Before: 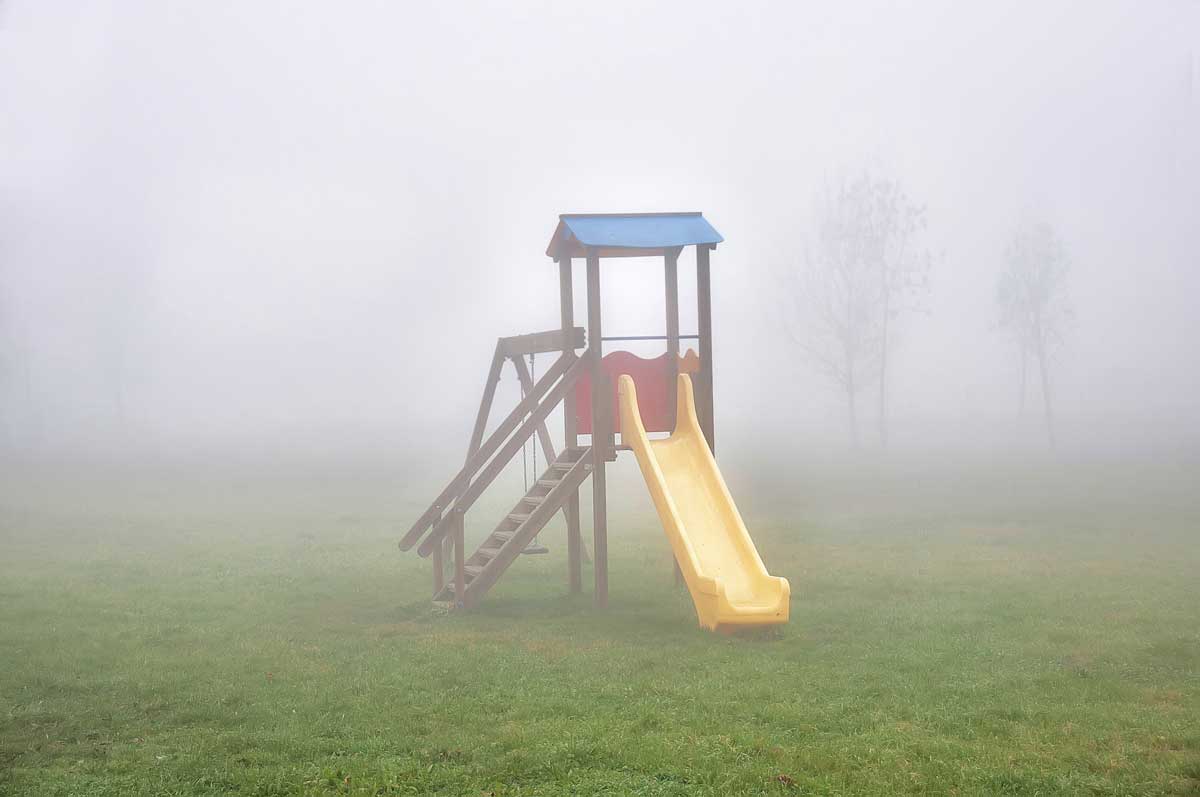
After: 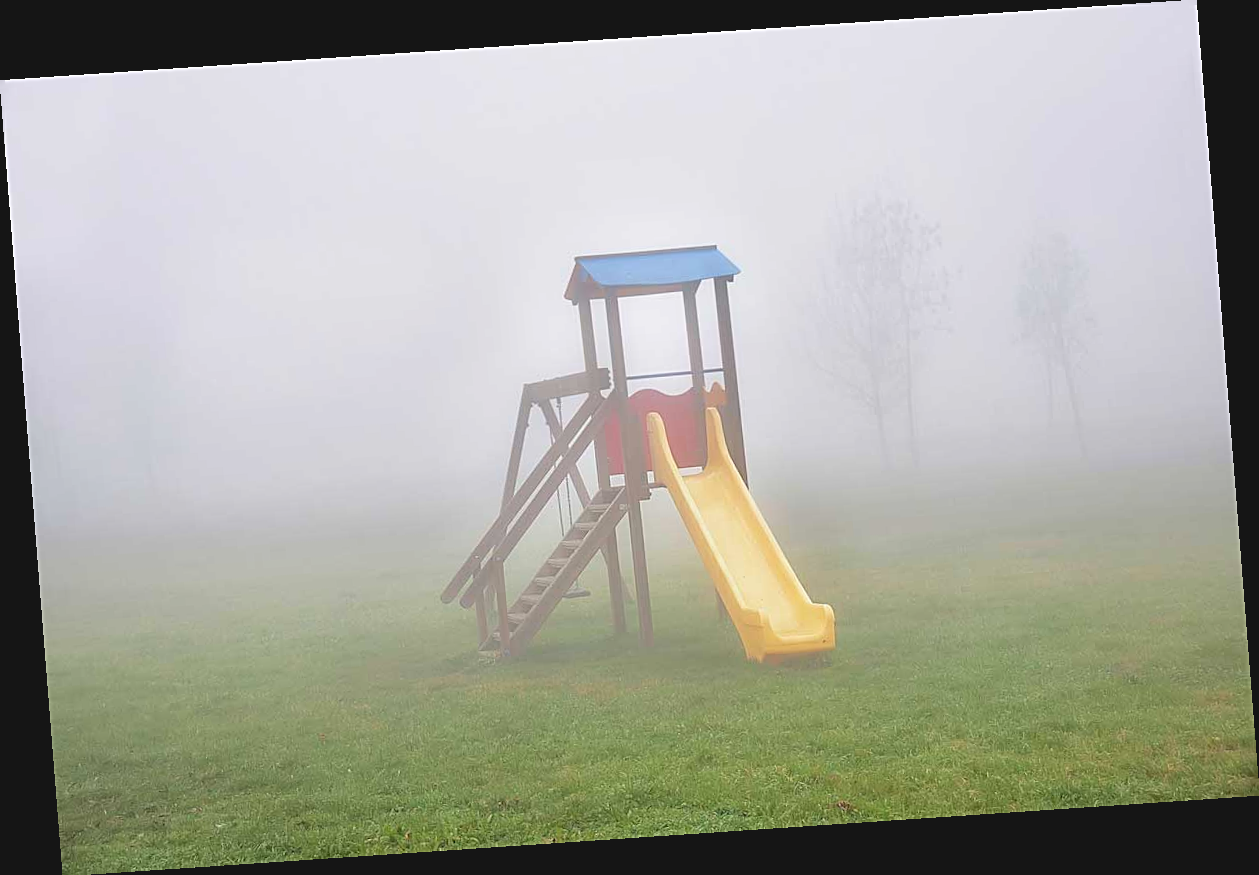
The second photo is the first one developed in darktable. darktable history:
sharpen: on, module defaults
contrast brightness saturation: contrast -0.1, brightness 0.05, saturation 0.08
rotate and perspective: rotation -4.2°, shear 0.006, automatic cropping off
